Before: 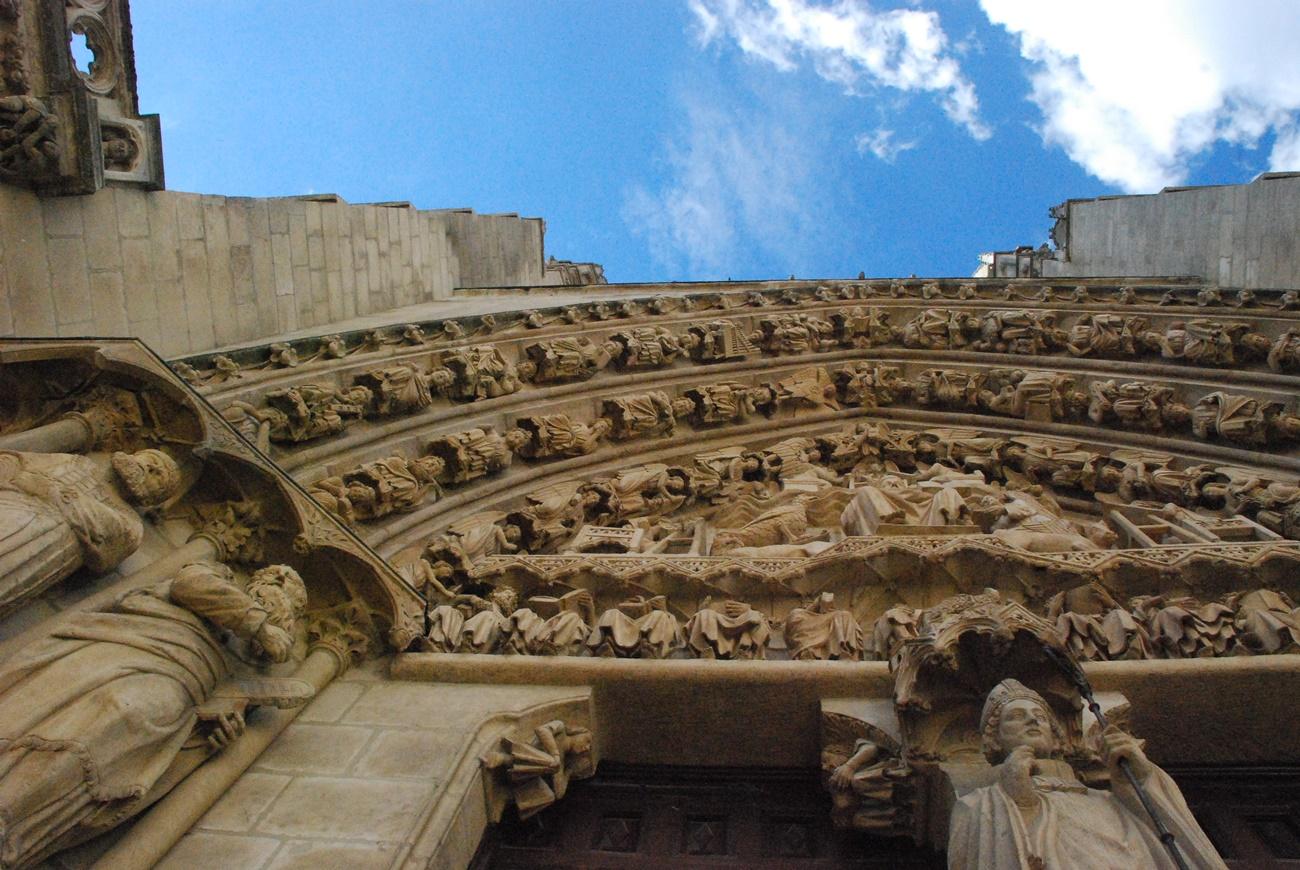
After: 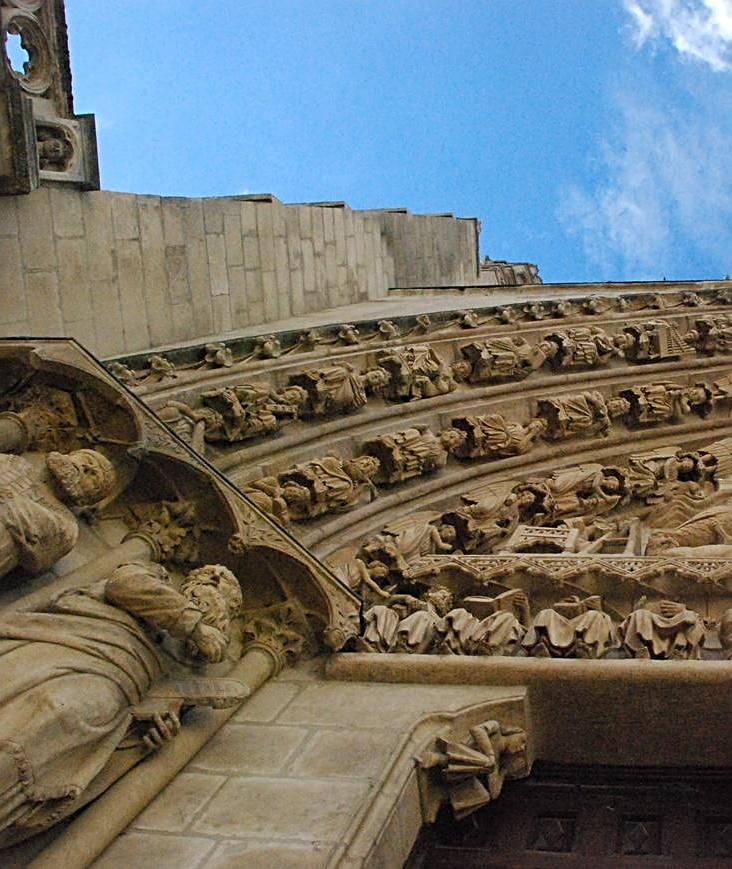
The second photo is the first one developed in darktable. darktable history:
crop: left 5.075%, right 38.569%
sharpen: radius 2.784
